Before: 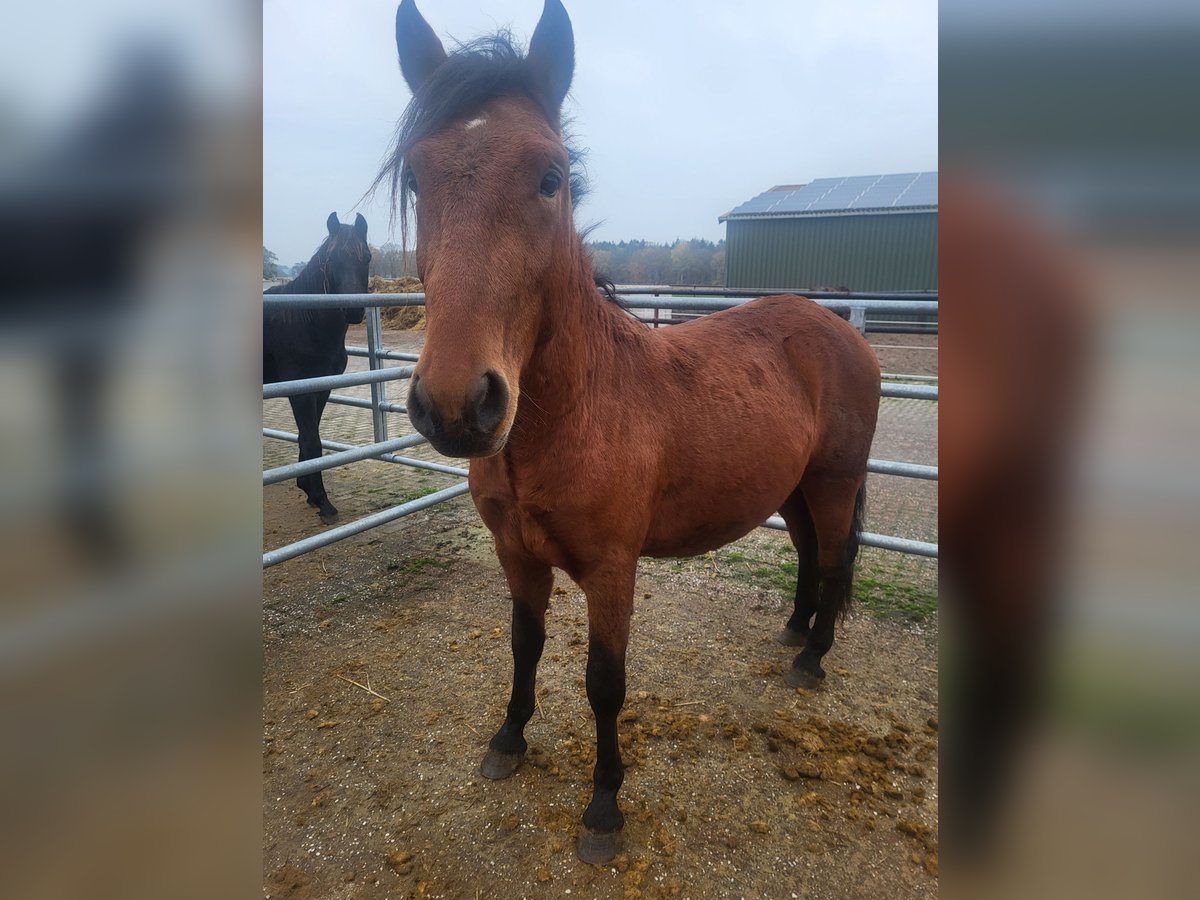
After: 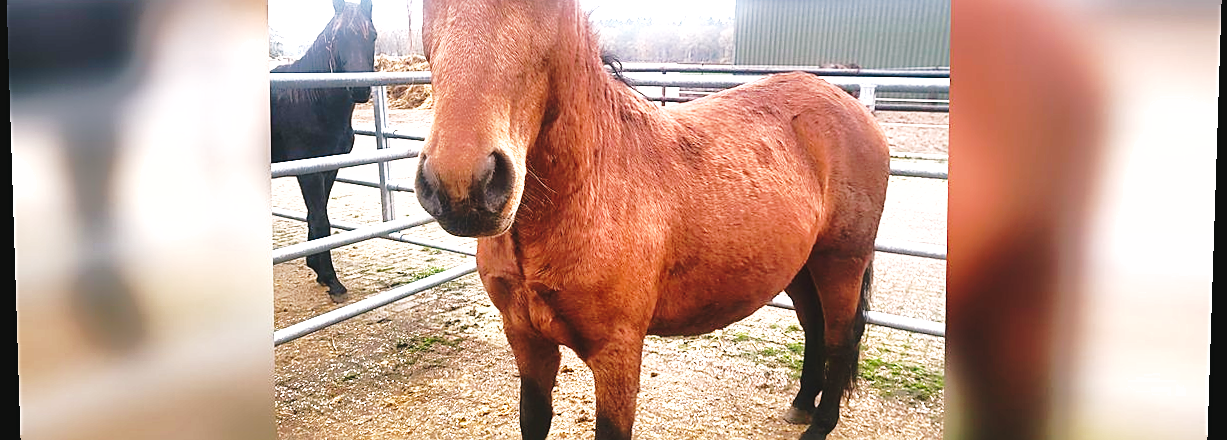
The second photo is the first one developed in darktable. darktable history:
shadows and highlights: shadows 40, highlights -60
rotate and perspective: lens shift (vertical) 0.048, lens shift (horizontal) -0.024, automatic cropping off
color balance rgb: shadows lift › chroma 2%, shadows lift › hue 135.47°, highlights gain › chroma 2%, highlights gain › hue 291.01°, global offset › luminance 0.5%, perceptual saturation grading › global saturation -10.8%, perceptual saturation grading › highlights -26.83%, perceptual saturation grading › shadows 21.25%, perceptual brilliance grading › highlights 17.77%, perceptual brilliance grading › mid-tones 31.71%, perceptual brilliance grading › shadows -31.01%, global vibrance 24.91%
white balance: red 1.127, blue 0.943
exposure: black level correction 0, exposure 1.3 EV, compensate exposure bias true, compensate highlight preservation false
sharpen: on, module defaults
base curve: curves: ch0 [(0, 0) (0.028, 0.03) (0.121, 0.232) (0.46, 0.748) (0.859, 0.968) (1, 1)], preserve colors none
crop and rotate: top 26.056%, bottom 25.543%
